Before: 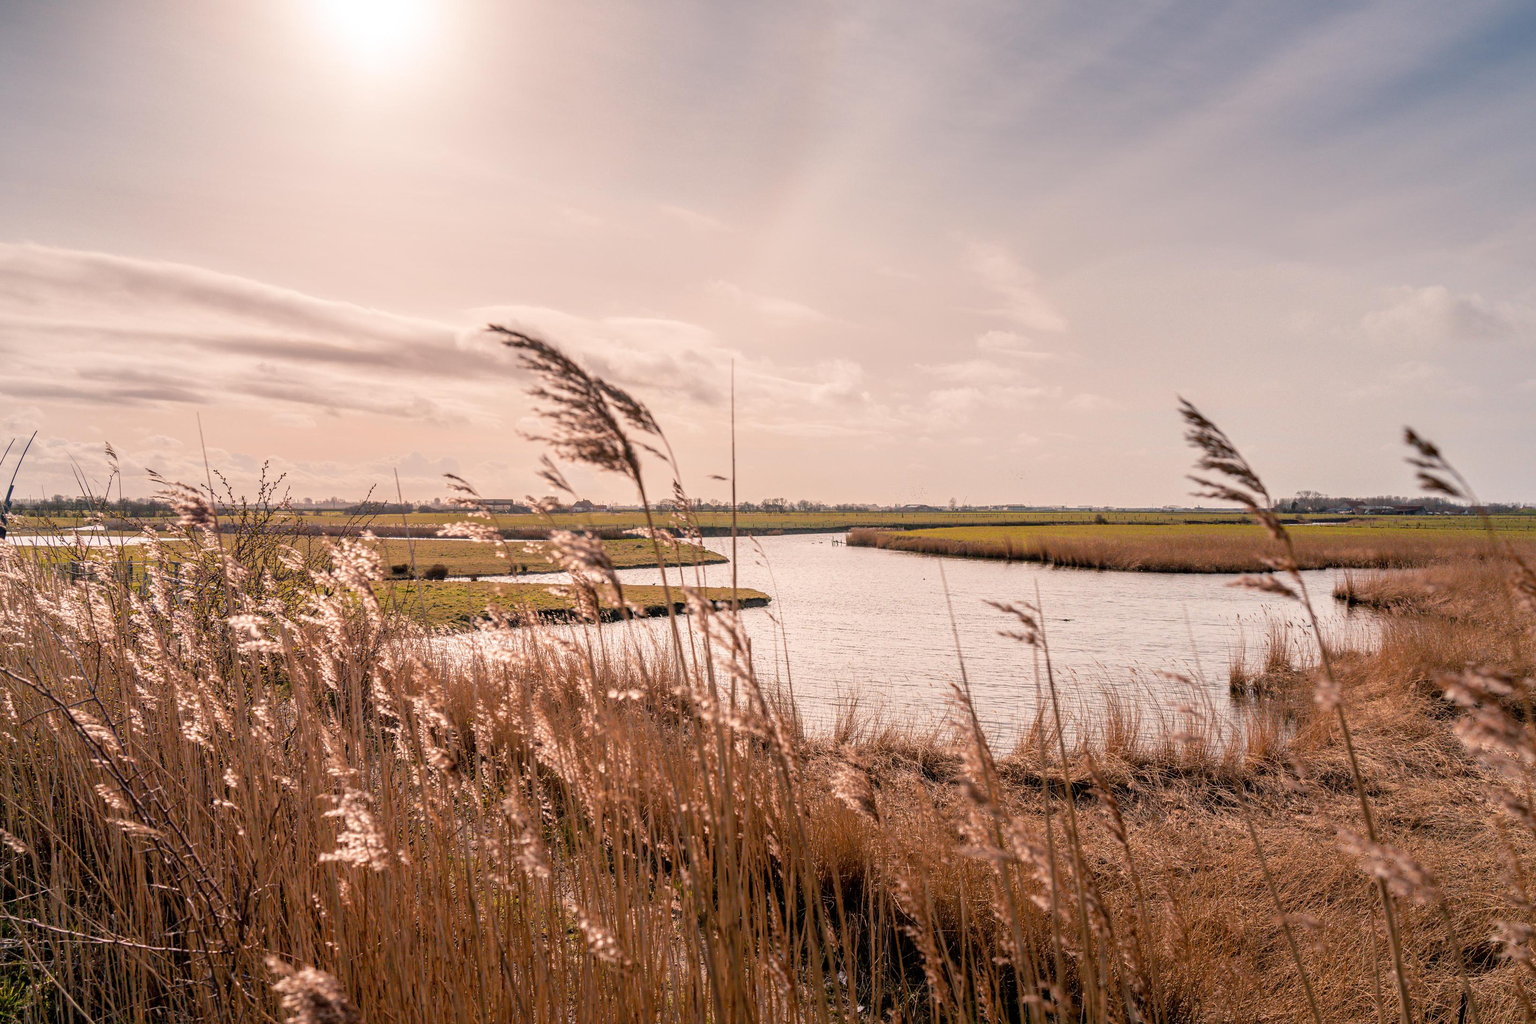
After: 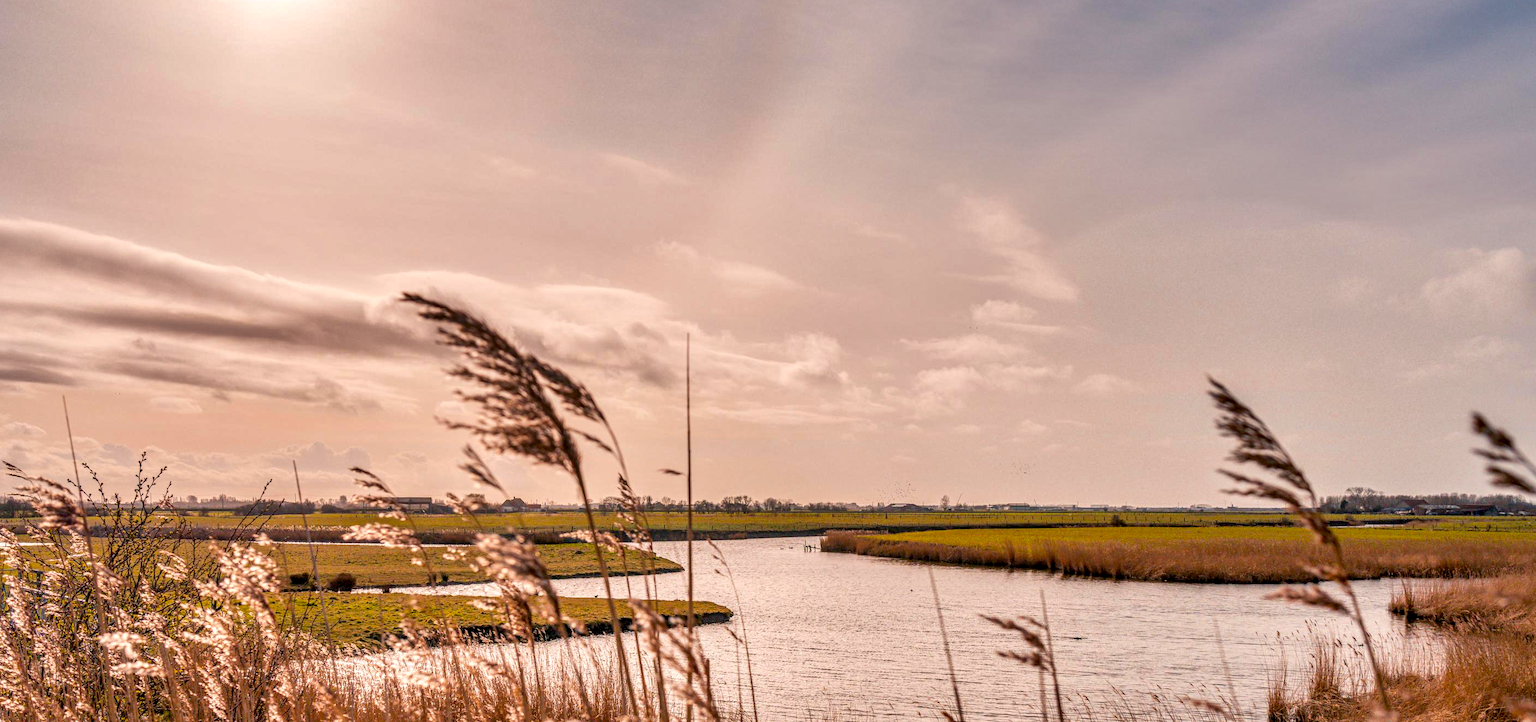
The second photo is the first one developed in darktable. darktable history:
local contrast: highlights 40%, shadows 60%, detail 136%, midtone range 0.514
color balance rgb: perceptual saturation grading › global saturation 20%, global vibrance 20%
shadows and highlights: low approximation 0.01, soften with gaussian
crop and rotate: left 9.345%, top 7.22%, right 4.982%, bottom 32.331%
